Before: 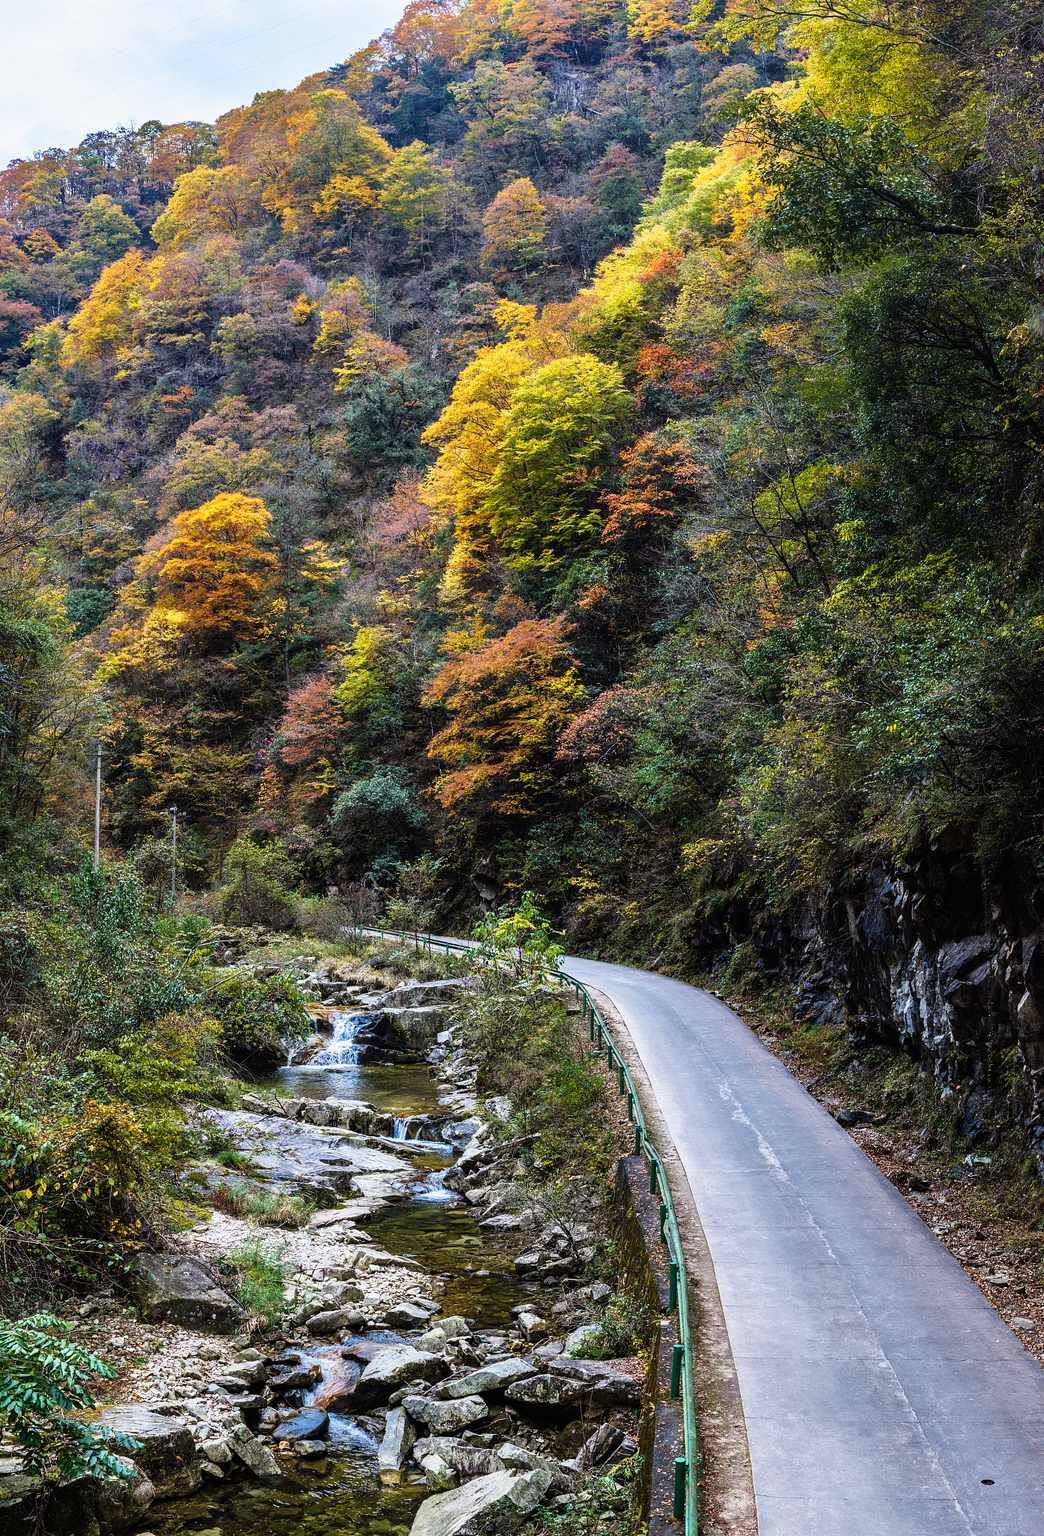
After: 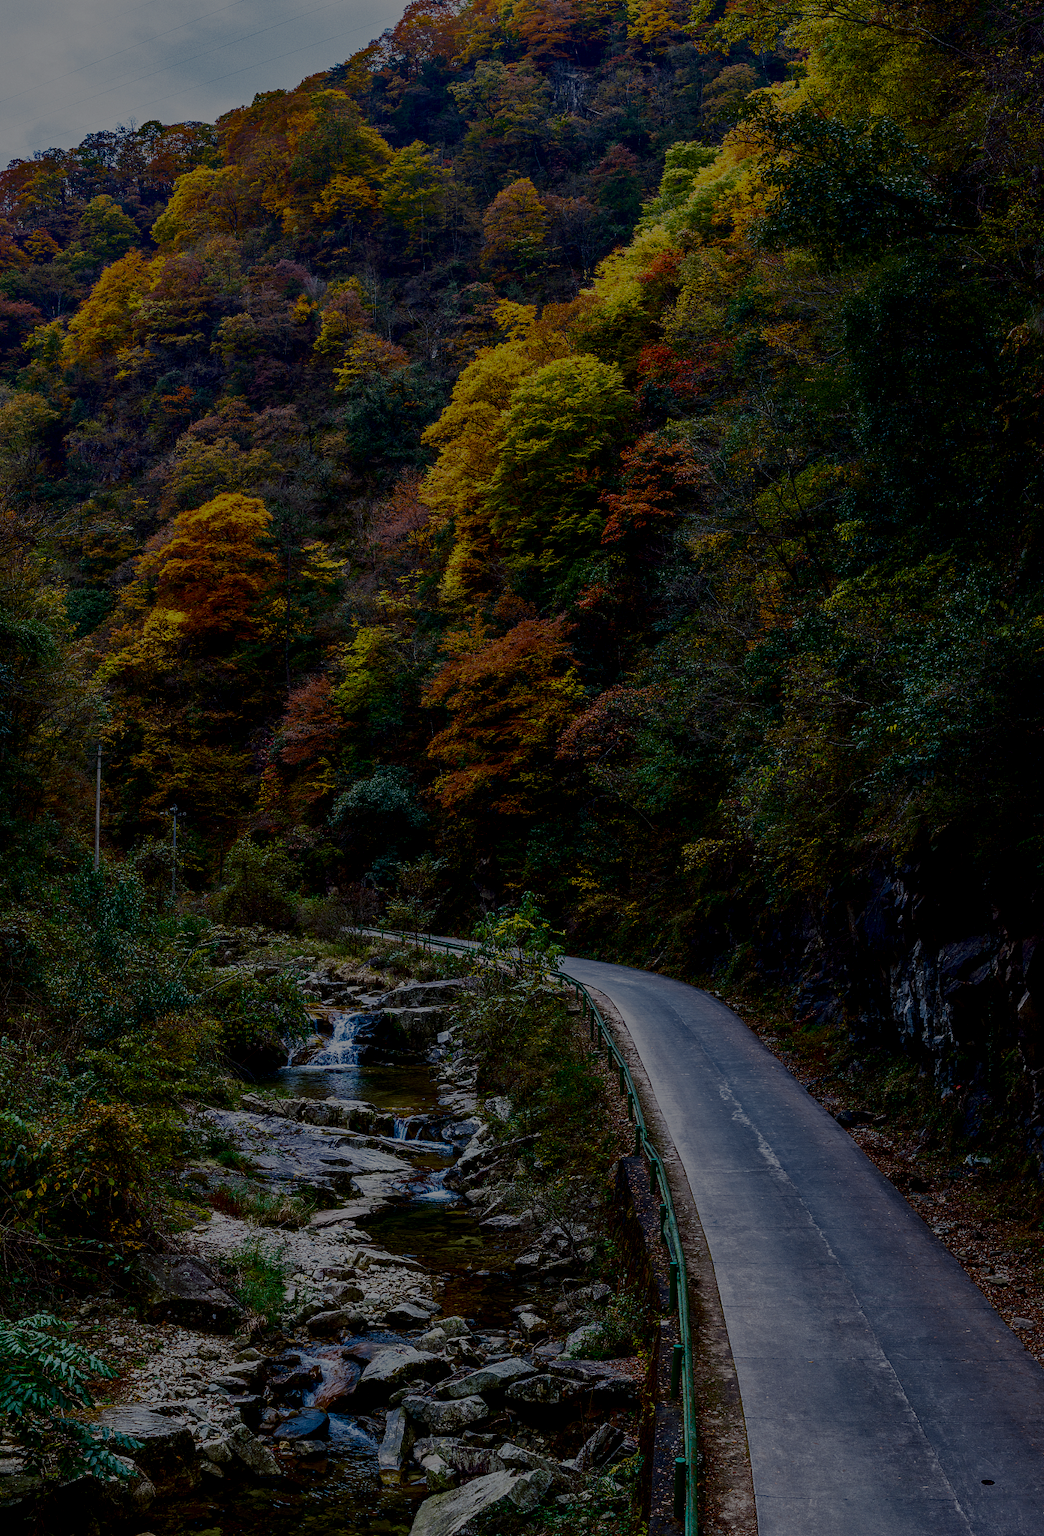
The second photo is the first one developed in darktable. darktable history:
local contrast: highlights 100%, shadows 100%, detail 120%, midtone range 0.2
contrast brightness saturation: brightness -0.503
exposure: exposure -1.008 EV, compensate highlight preservation false
